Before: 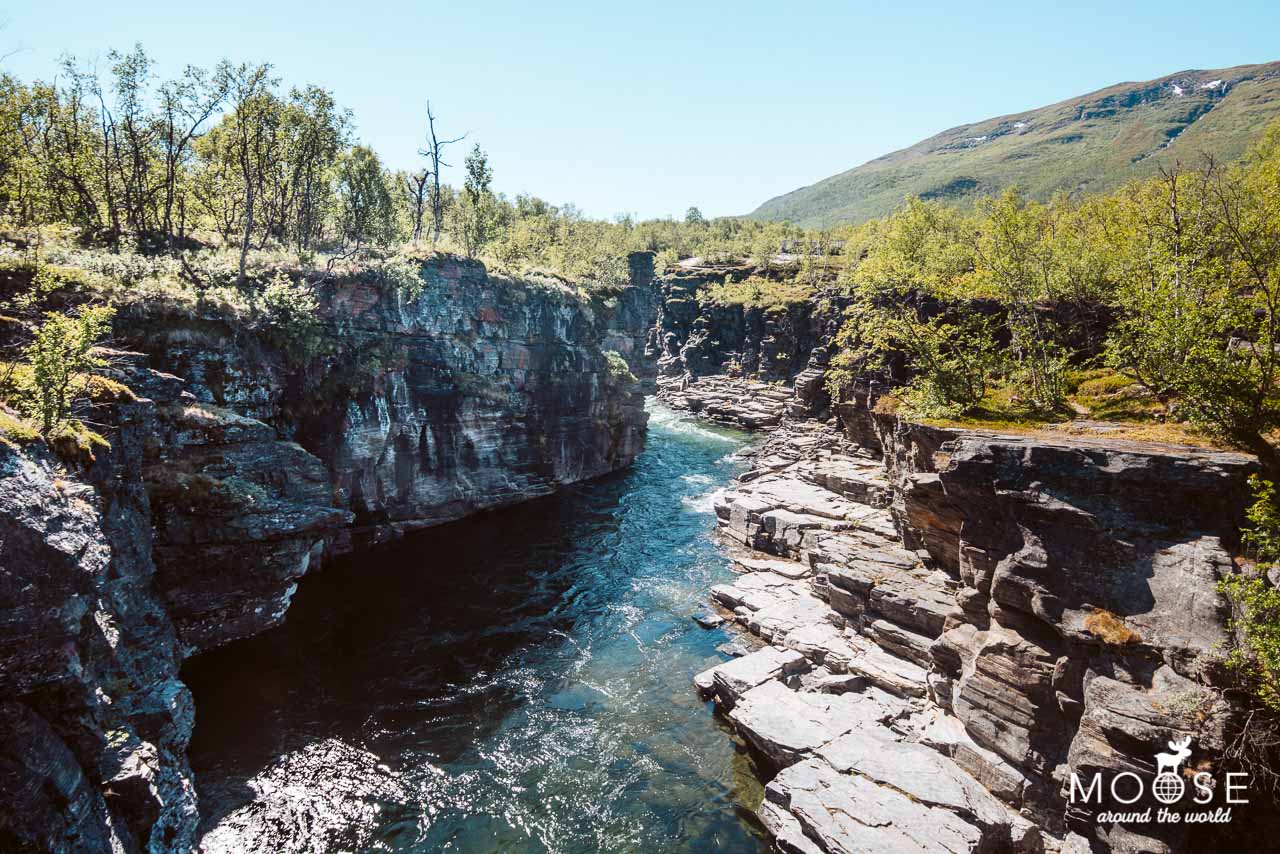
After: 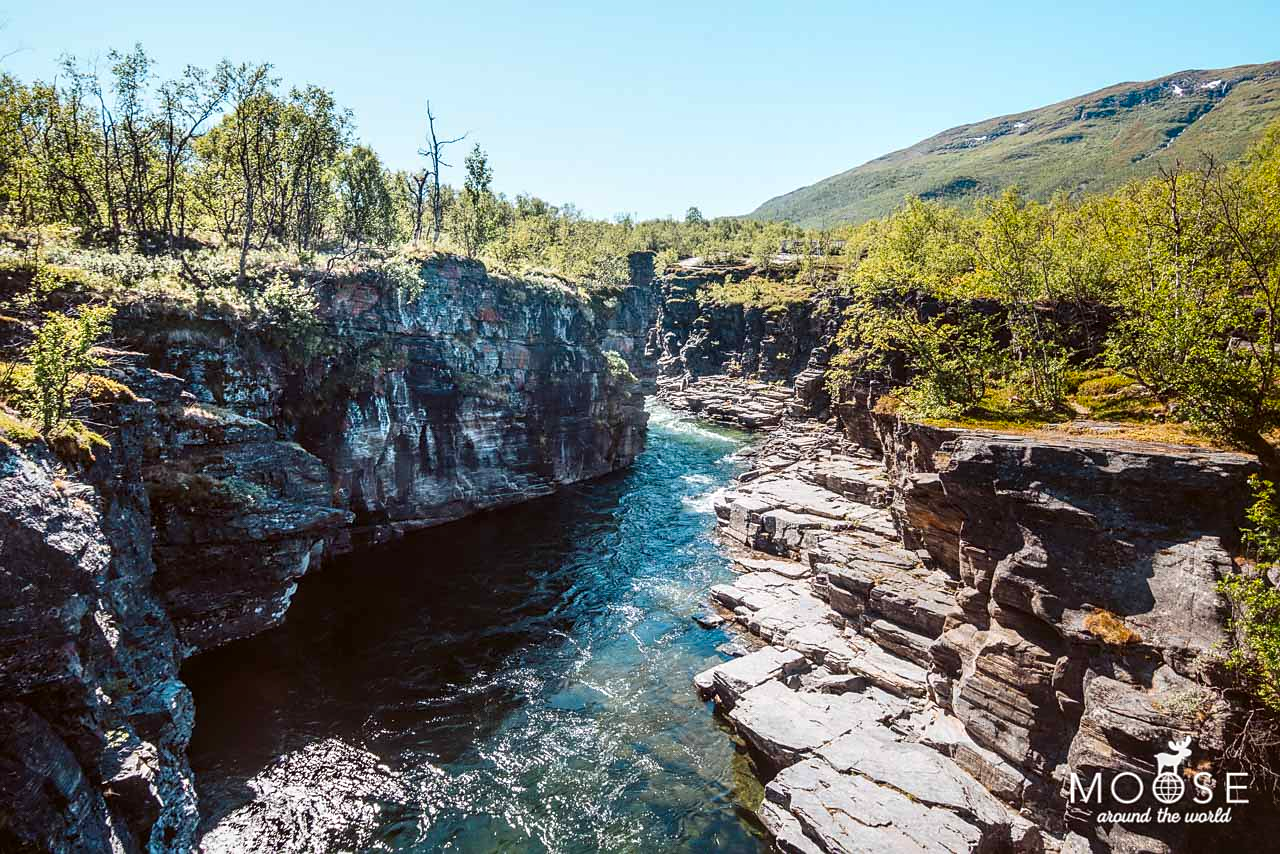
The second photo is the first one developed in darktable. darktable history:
contrast brightness saturation: contrast 0.077, saturation 0.199
local contrast: on, module defaults
sharpen: radius 1.546, amount 0.358, threshold 1.667
